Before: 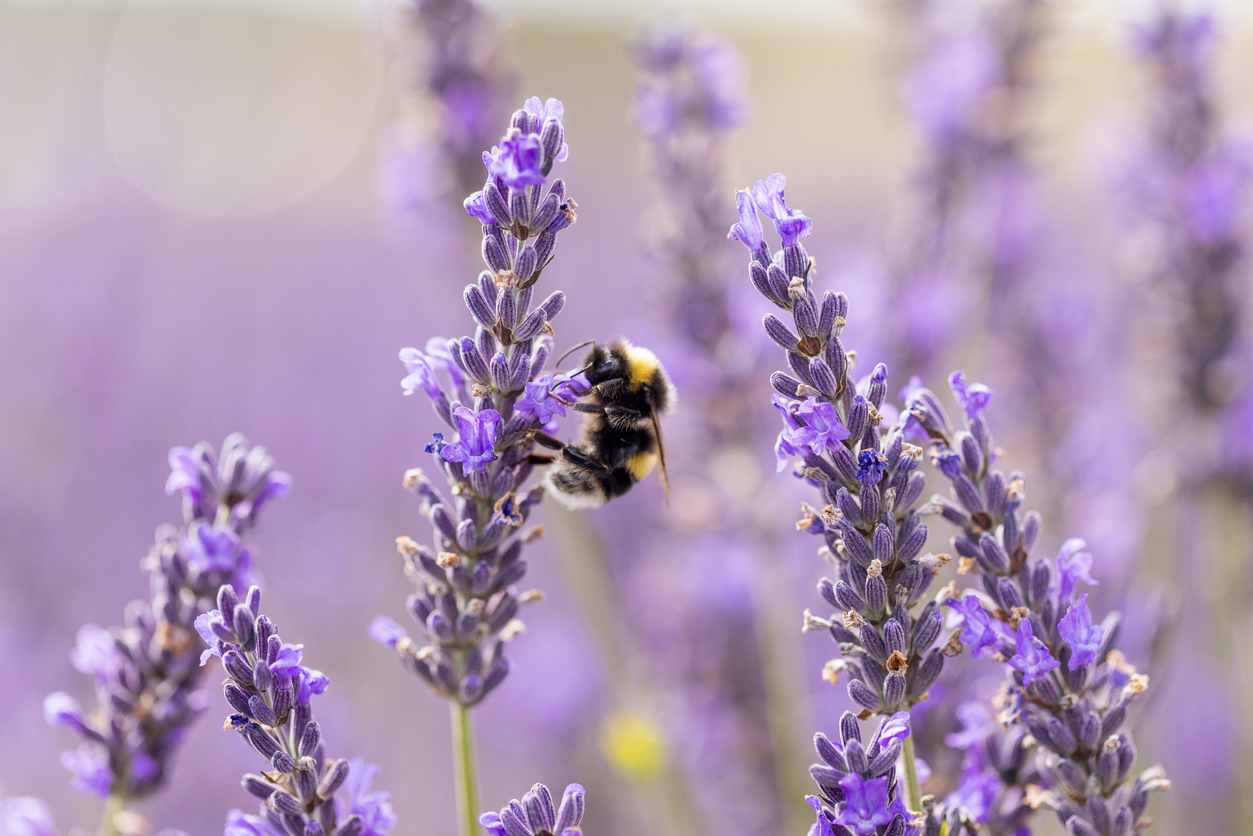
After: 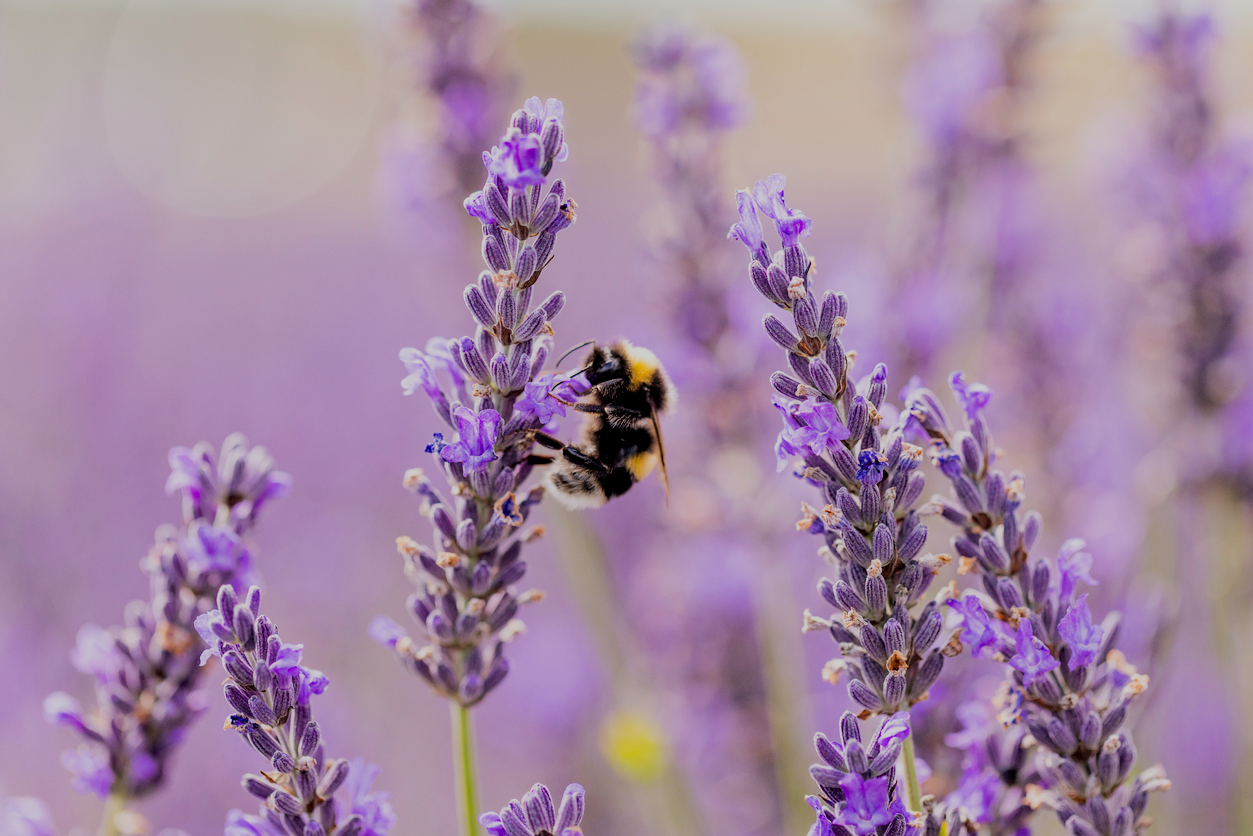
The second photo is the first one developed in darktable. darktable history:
haze removal: compatibility mode true, adaptive false
filmic rgb: black relative exposure -6.97 EV, white relative exposure 5.63 EV, threshold 3.01 EV, hardness 2.86, enable highlight reconstruction true
